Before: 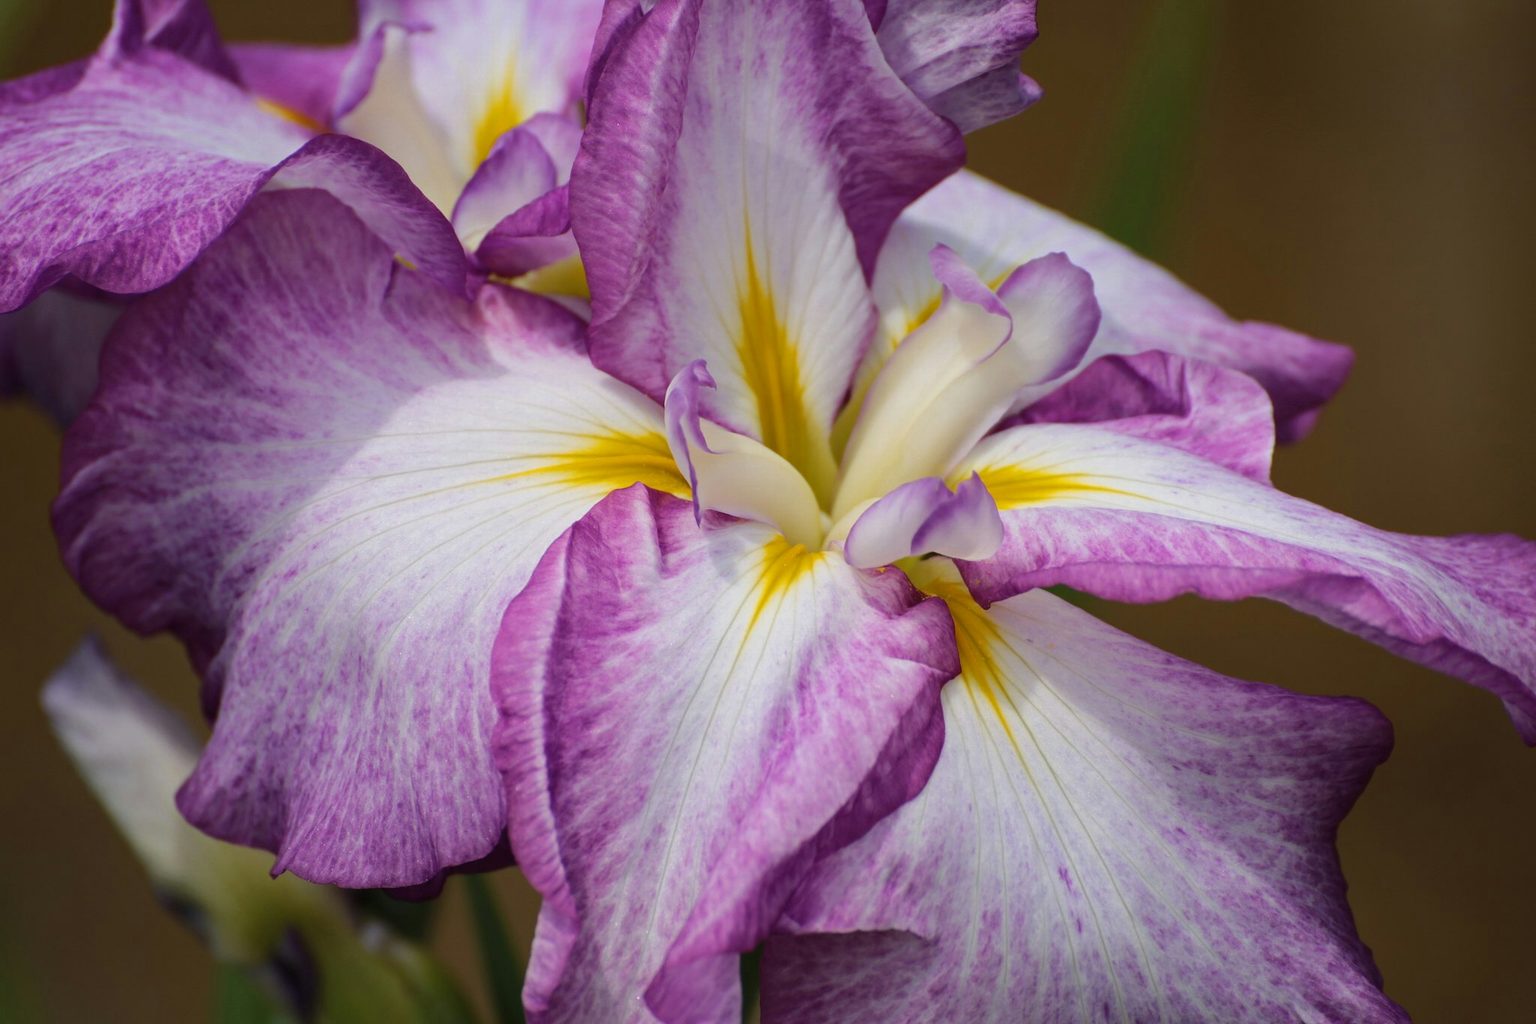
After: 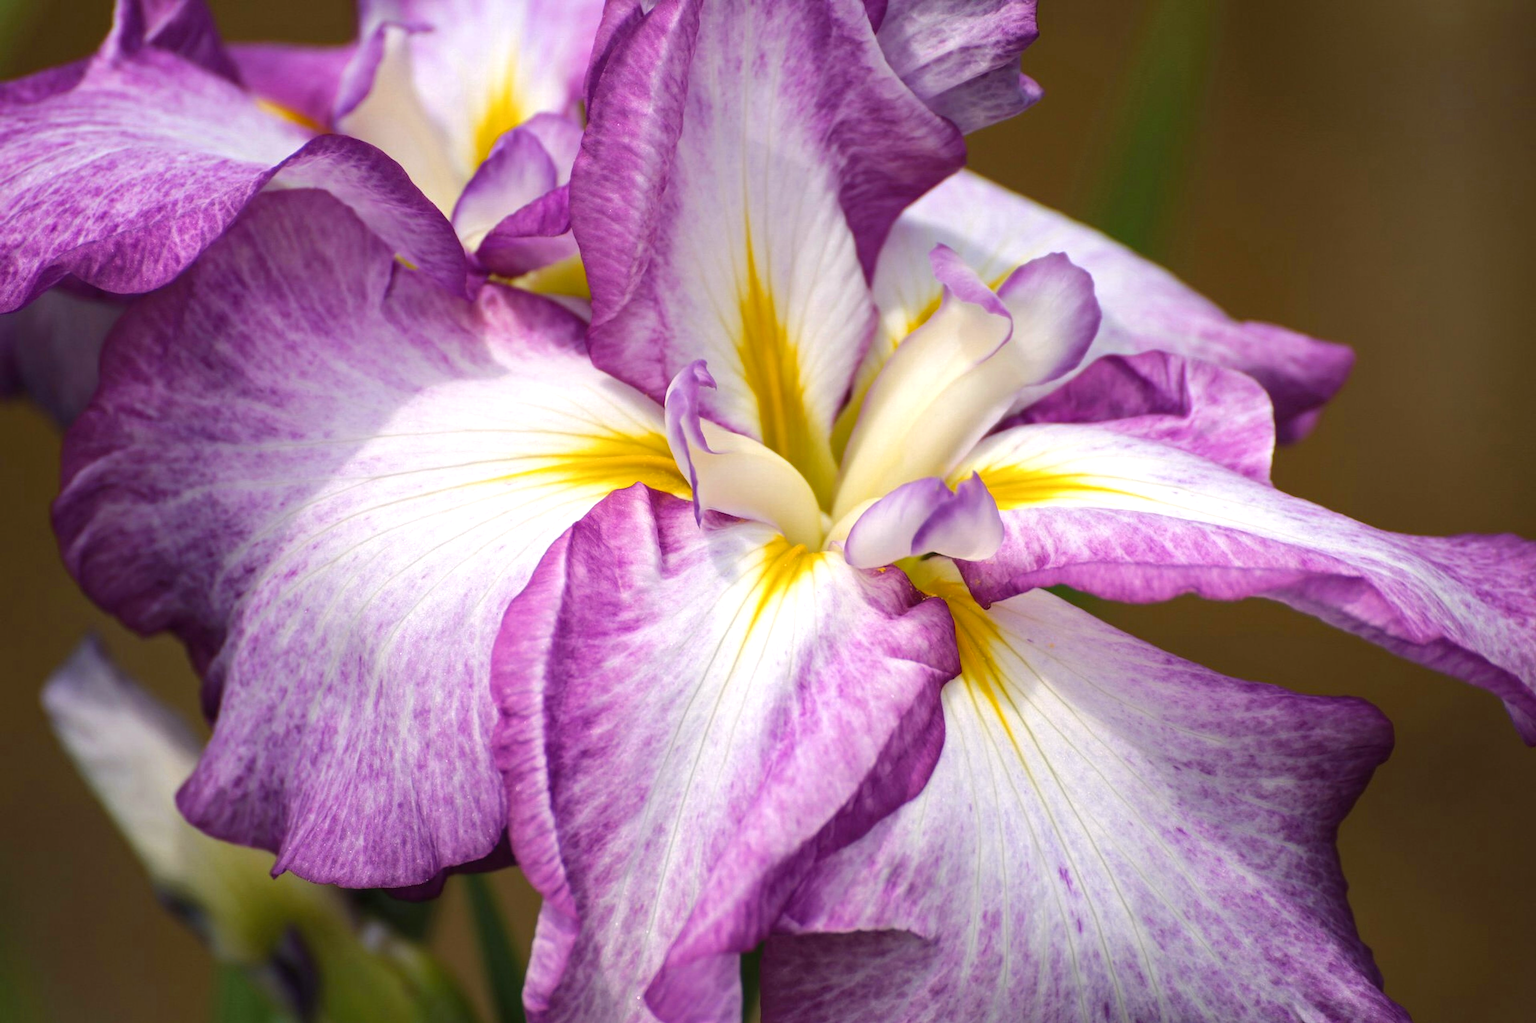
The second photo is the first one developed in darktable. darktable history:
color balance rgb: highlights gain › chroma 1.002%, highlights gain › hue 52.84°, perceptual saturation grading › global saturation -2.282%, perceptual saturation grading › highlights -8.2%, perceptual saturation grading › mid-tones 7.84%, perceptual saturation grading › shadows 4.916%, perceptual brilliance grading › global brilliance 18.283%, global vibrance 9.858%
